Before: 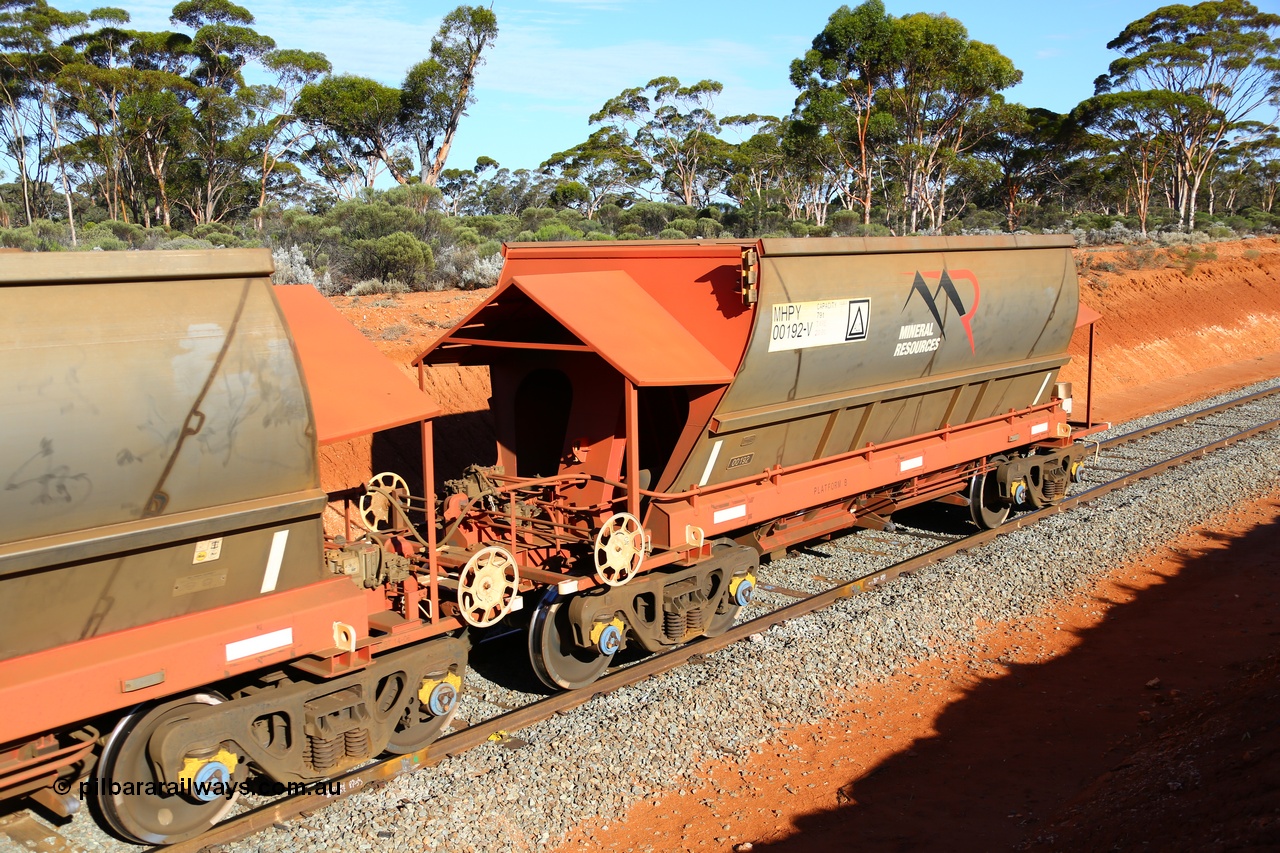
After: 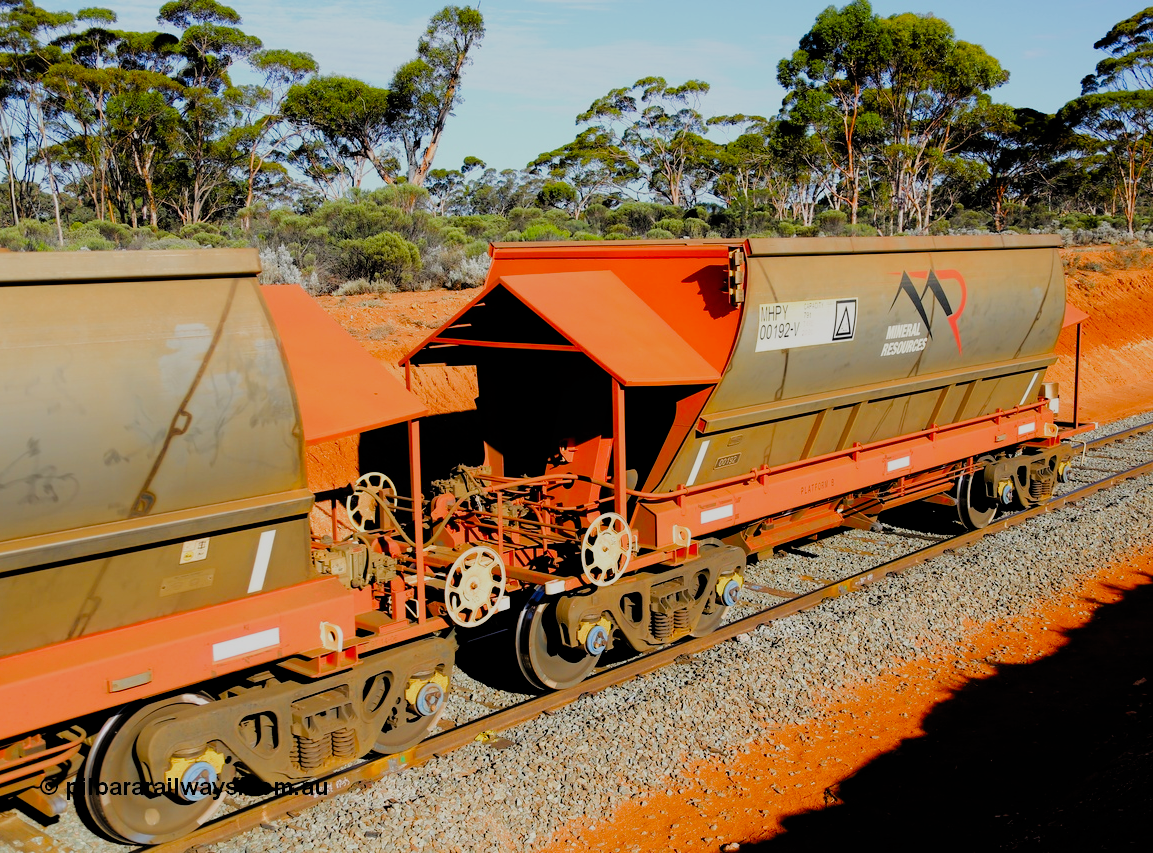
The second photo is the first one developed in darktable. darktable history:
filmic rgb: black relative exposure -4.4 EV, white relative exposure 5 EV, threshold 3 EV, hardness 2.23, latitude 40.06%, contrast 1.15, highlights saturation mix 10%, shadows ↔ highlights balance 1.04%, preserve chrominance RGB euclidean norm (legacy), color science v4 (2020), enable highlight reconstruction true
crop and rotate: left 1.088%, right 8.807%
exposure: exposure 0.127 EV, compensate highlight preservation false
